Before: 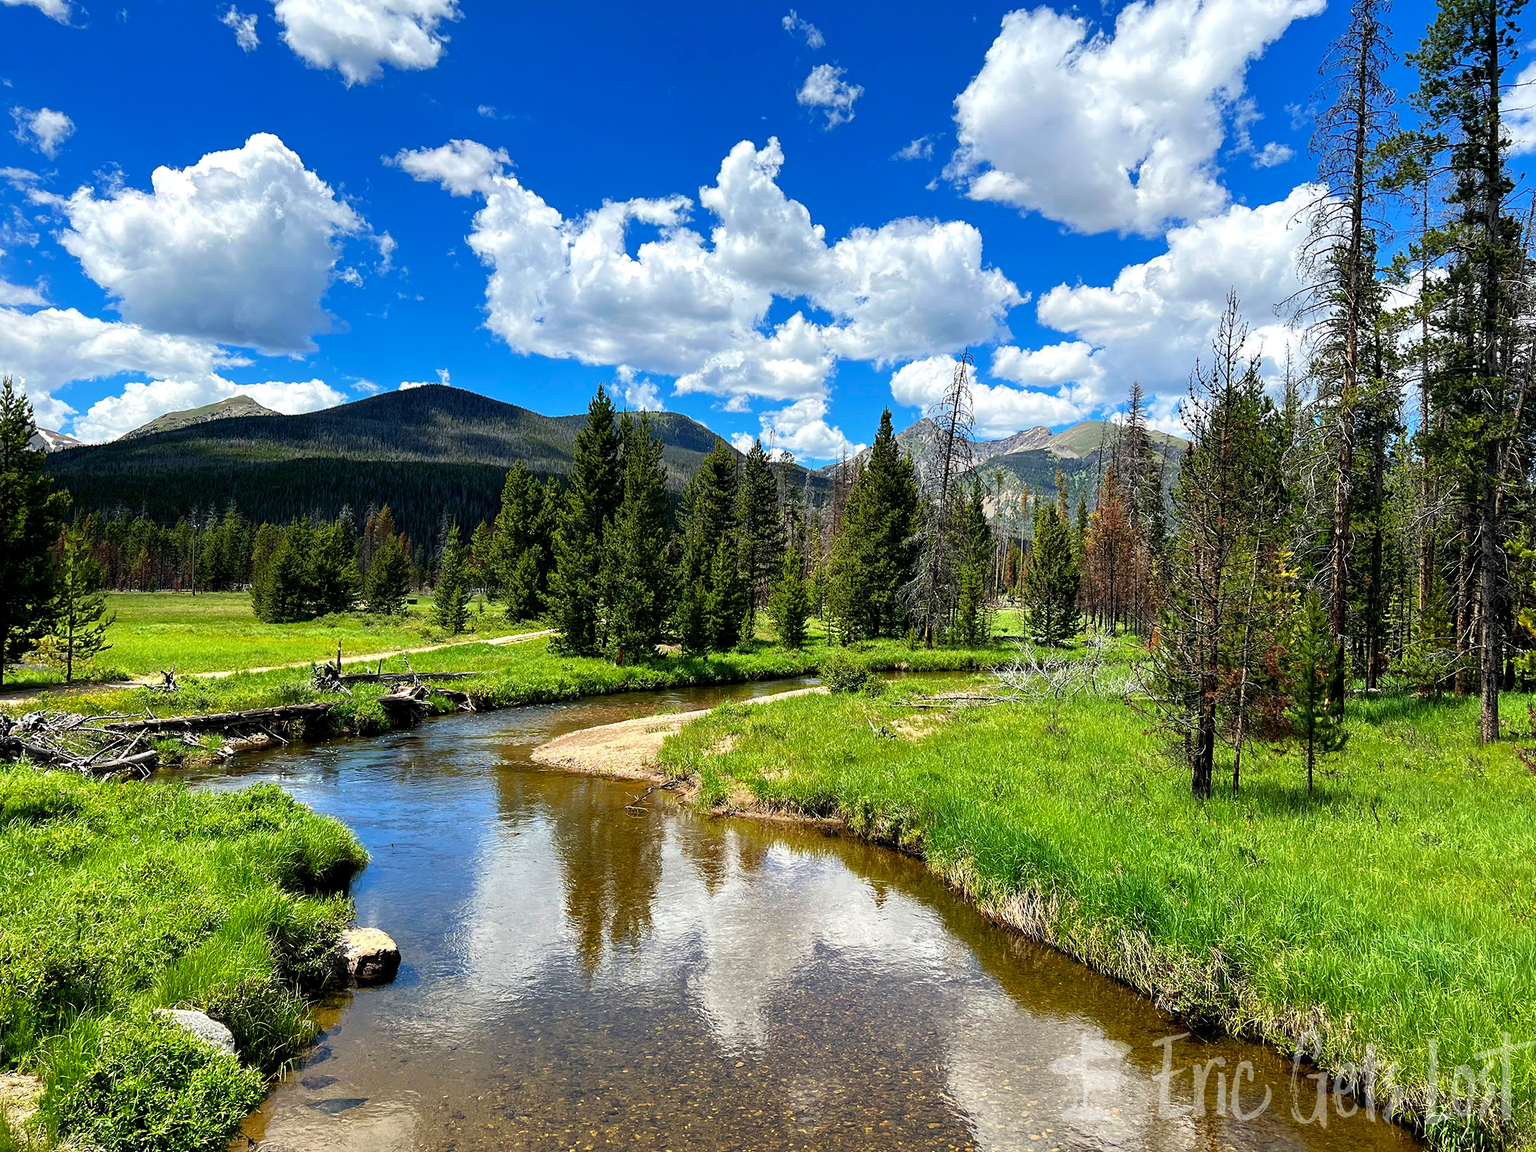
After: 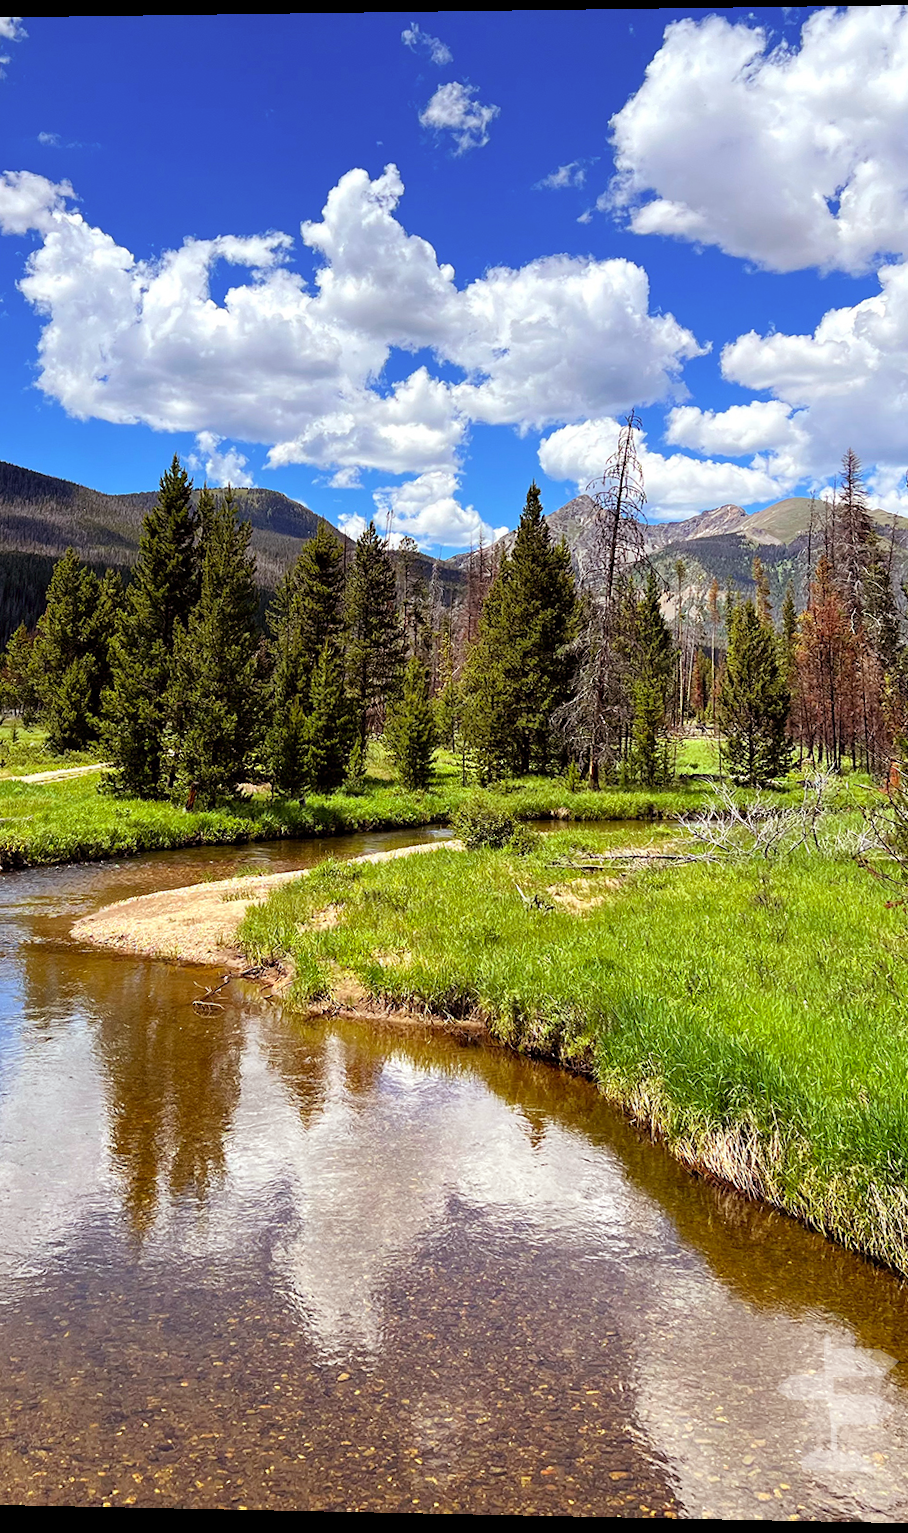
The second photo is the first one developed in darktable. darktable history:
crop: left 31.229%, right 27.105%
rotate and perspective: rotation 0.128°, lens shift (vertical) -0.181, lens shift (horizontal) -0.044, shear 0.001, automatic cropping off
rgb levels: mode RGB, independent channels, levels [[0, 0.474, 1], [0, 0.5, 1], [0, 0.5, 1]]
